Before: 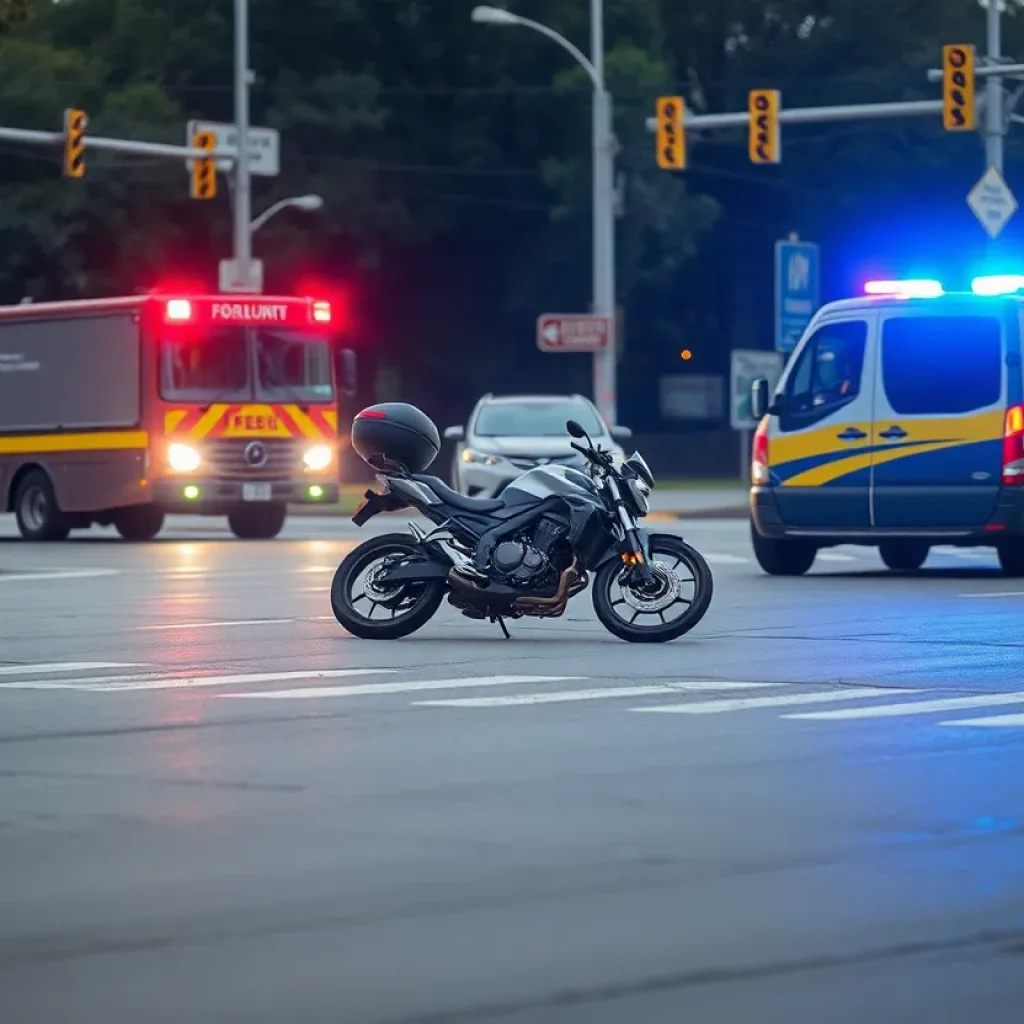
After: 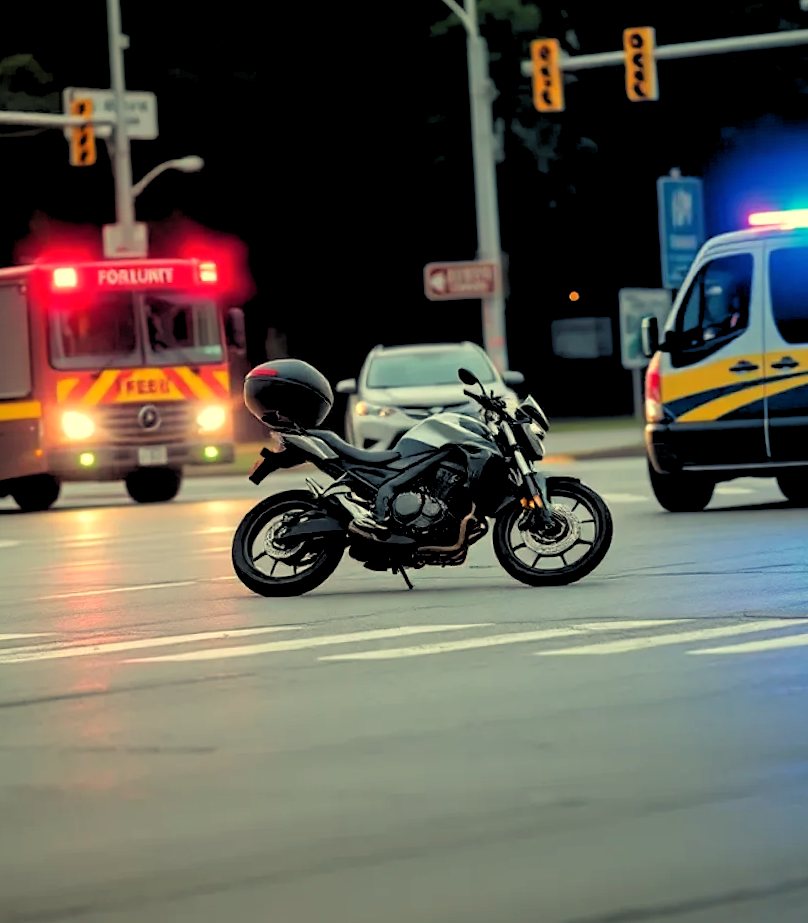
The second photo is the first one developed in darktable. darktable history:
rgb levels: levels [[0.029, 0.461, 0.922], [0, 0.5, 1], [0, 0.5, 1]]
crop and rotate: left 9.597%, right 10.195%
white balance: red 1.08, blue 0.791
rotate and perspective: rotation -3°, crop left 0.031, crop right 0.968, crop top 0.07, crop bottom 0.93
velvia: strength 10%
